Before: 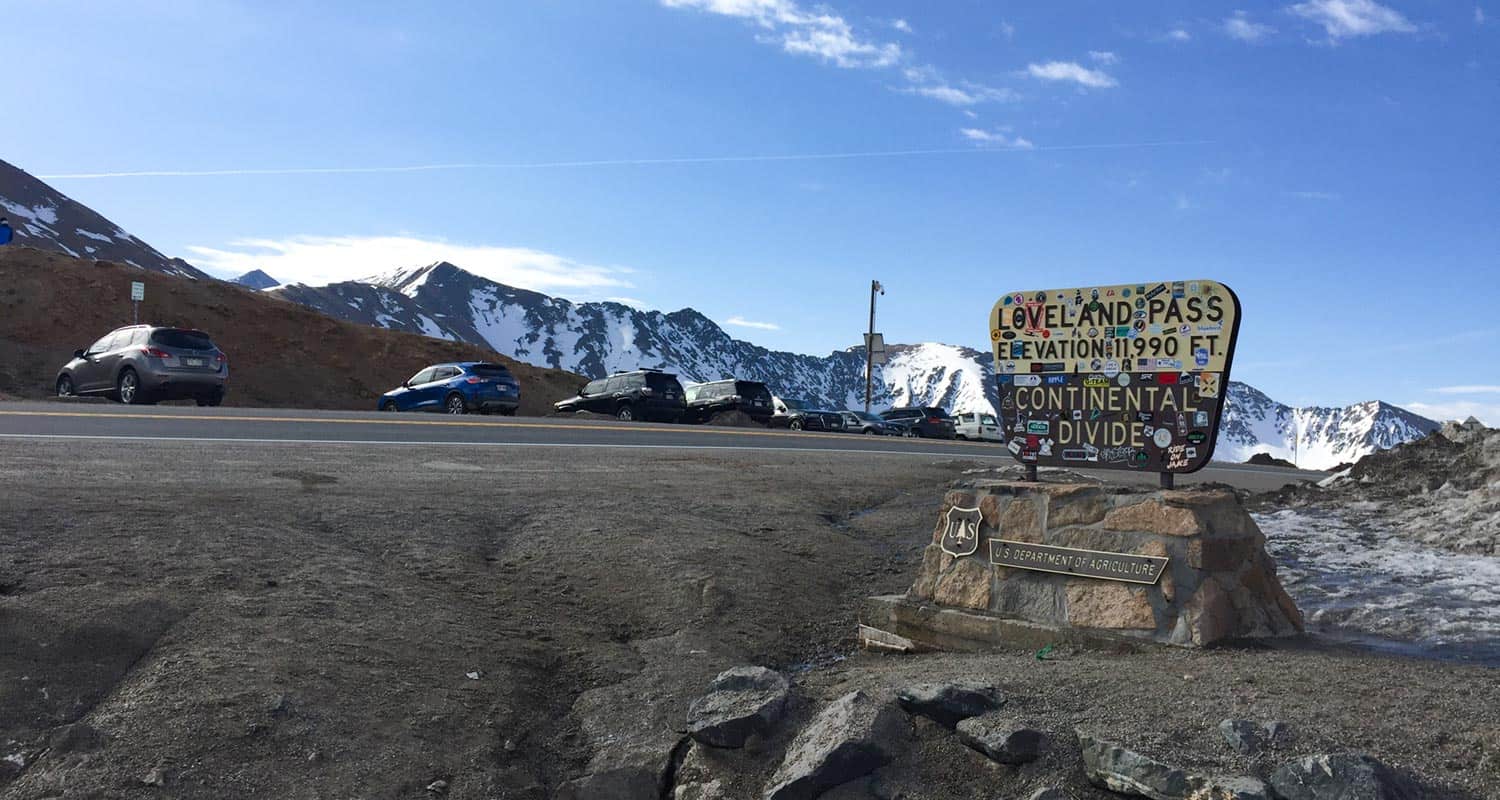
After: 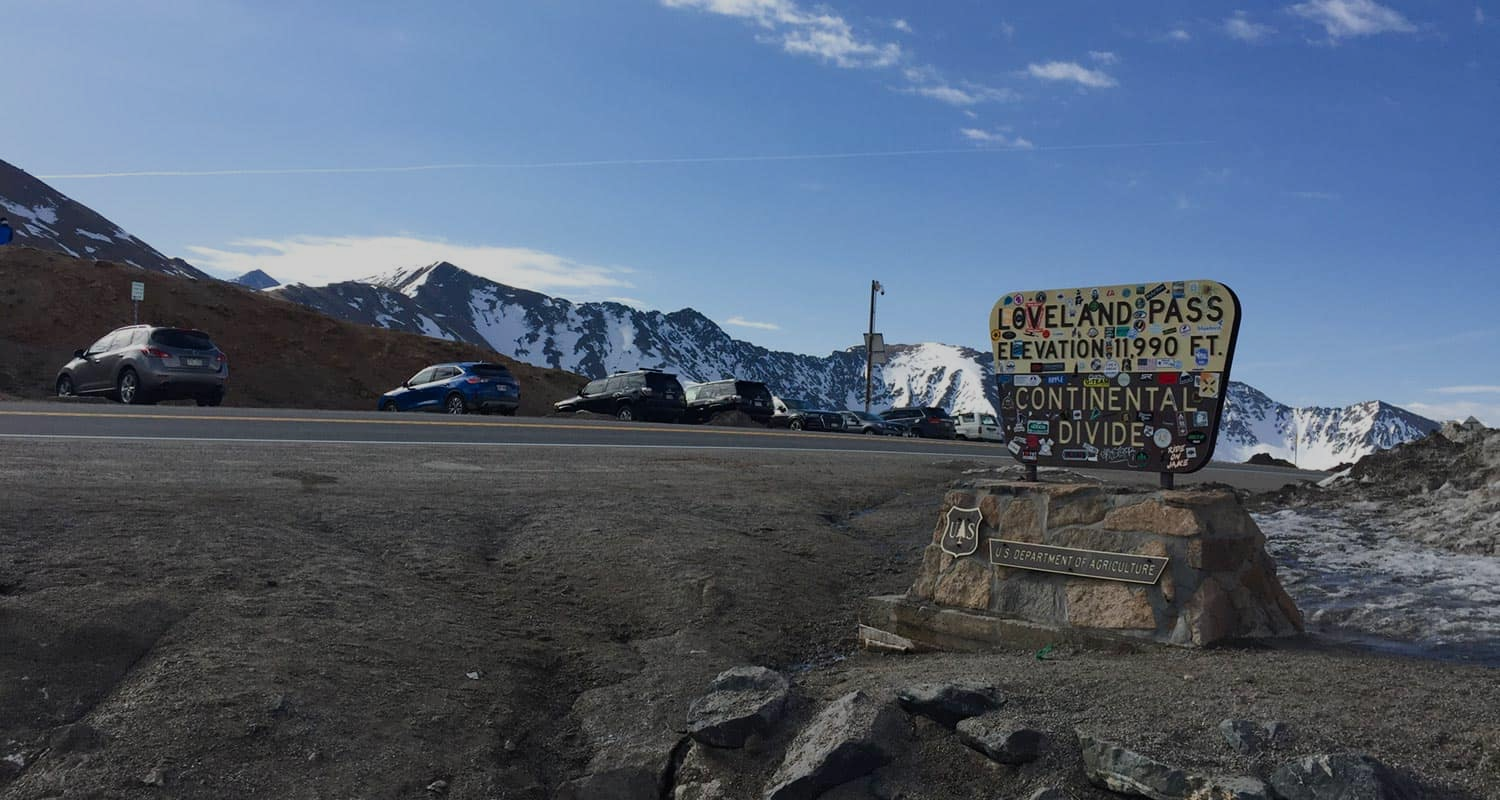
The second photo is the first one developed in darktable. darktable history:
exposure: black level correction 0, exposure -0.718 EV, compensate highlight preservation false
